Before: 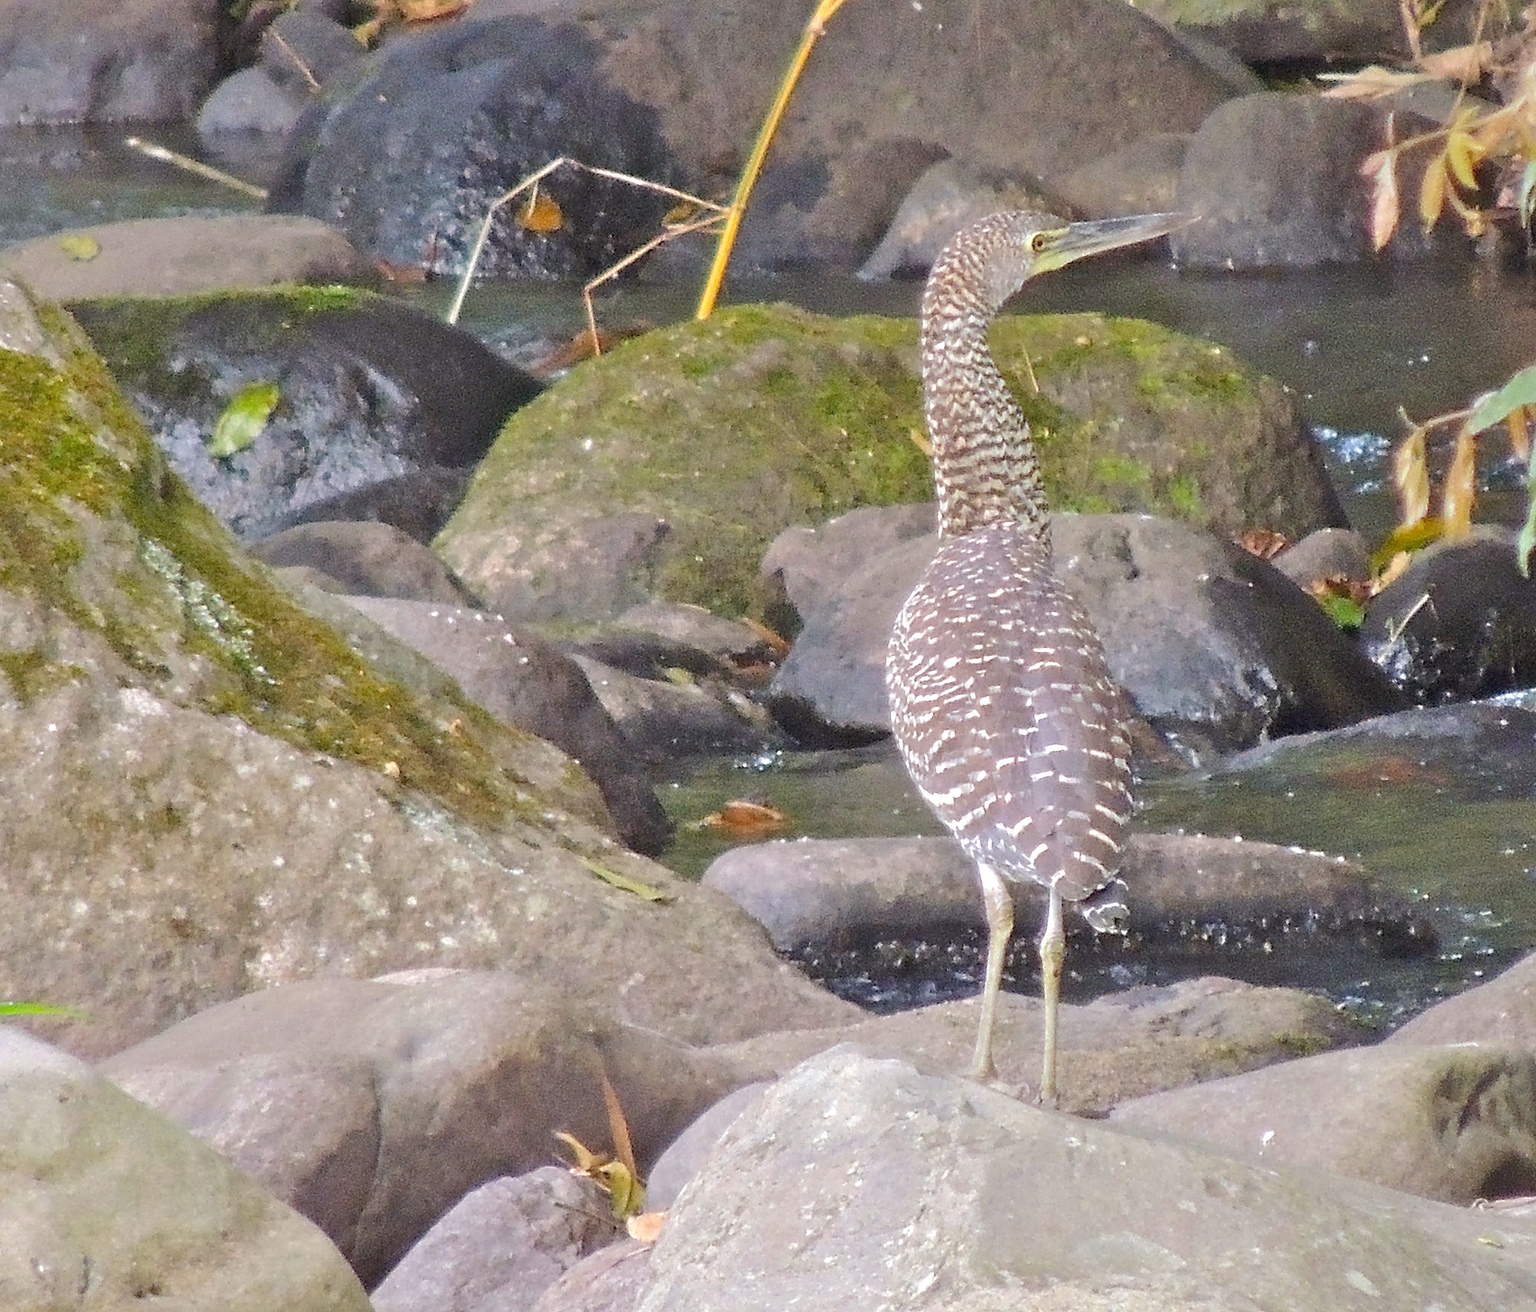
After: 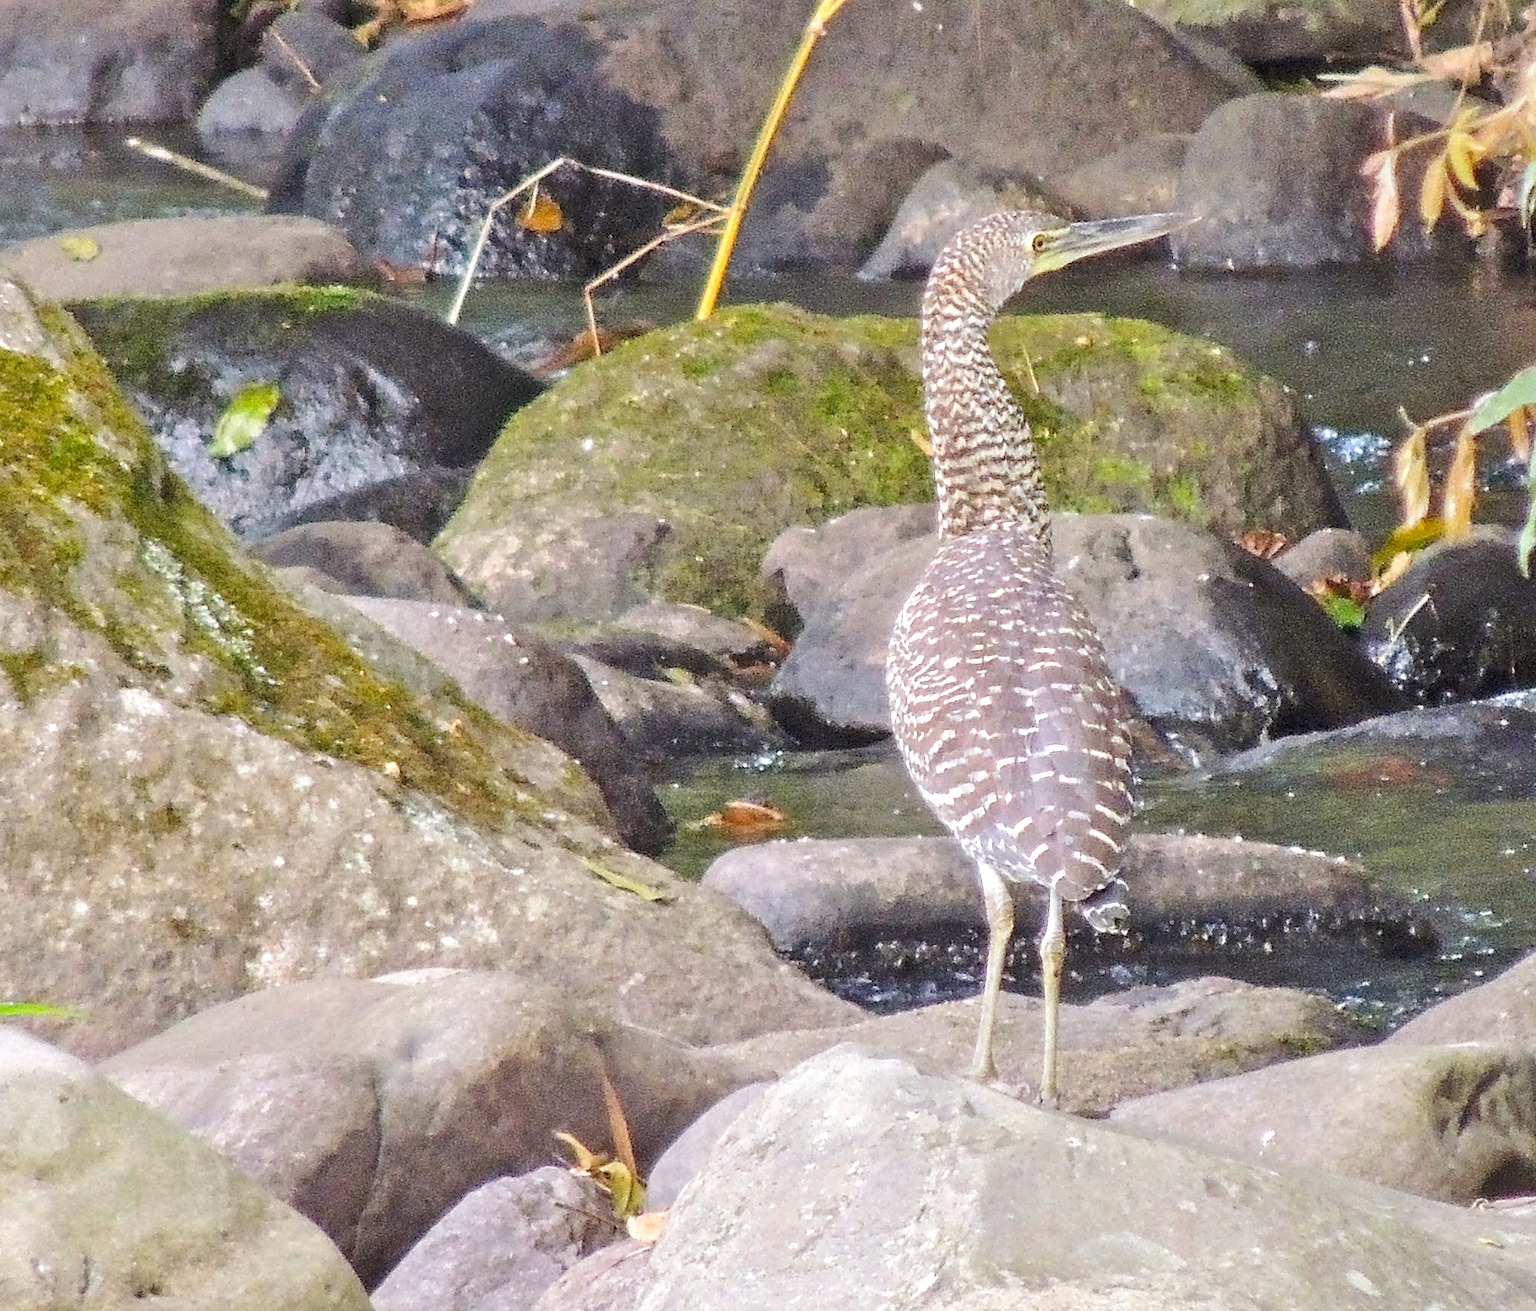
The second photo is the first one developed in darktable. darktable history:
local contrast: on, module defaults
tone curve: curves: ch0 [(0, 0) (0.003, 0.019) (0.011, 0.022) (0.025, 0.03) (0.044, 0.049) (0.069, 0.08) (0.1, 0.111) (0.136, 0.144) (0.177, 0.189) (0.224, 0.23) (0.277, 0.285) (0.335, 0.356) (0.399, 0.428) (0.468, 0.511) (0.543, 0.597) (0.623, 0.682) (0.709, 0.773) (0.801, 0.865) (0.898, 0.945) (1, 1)], preserve colors none
